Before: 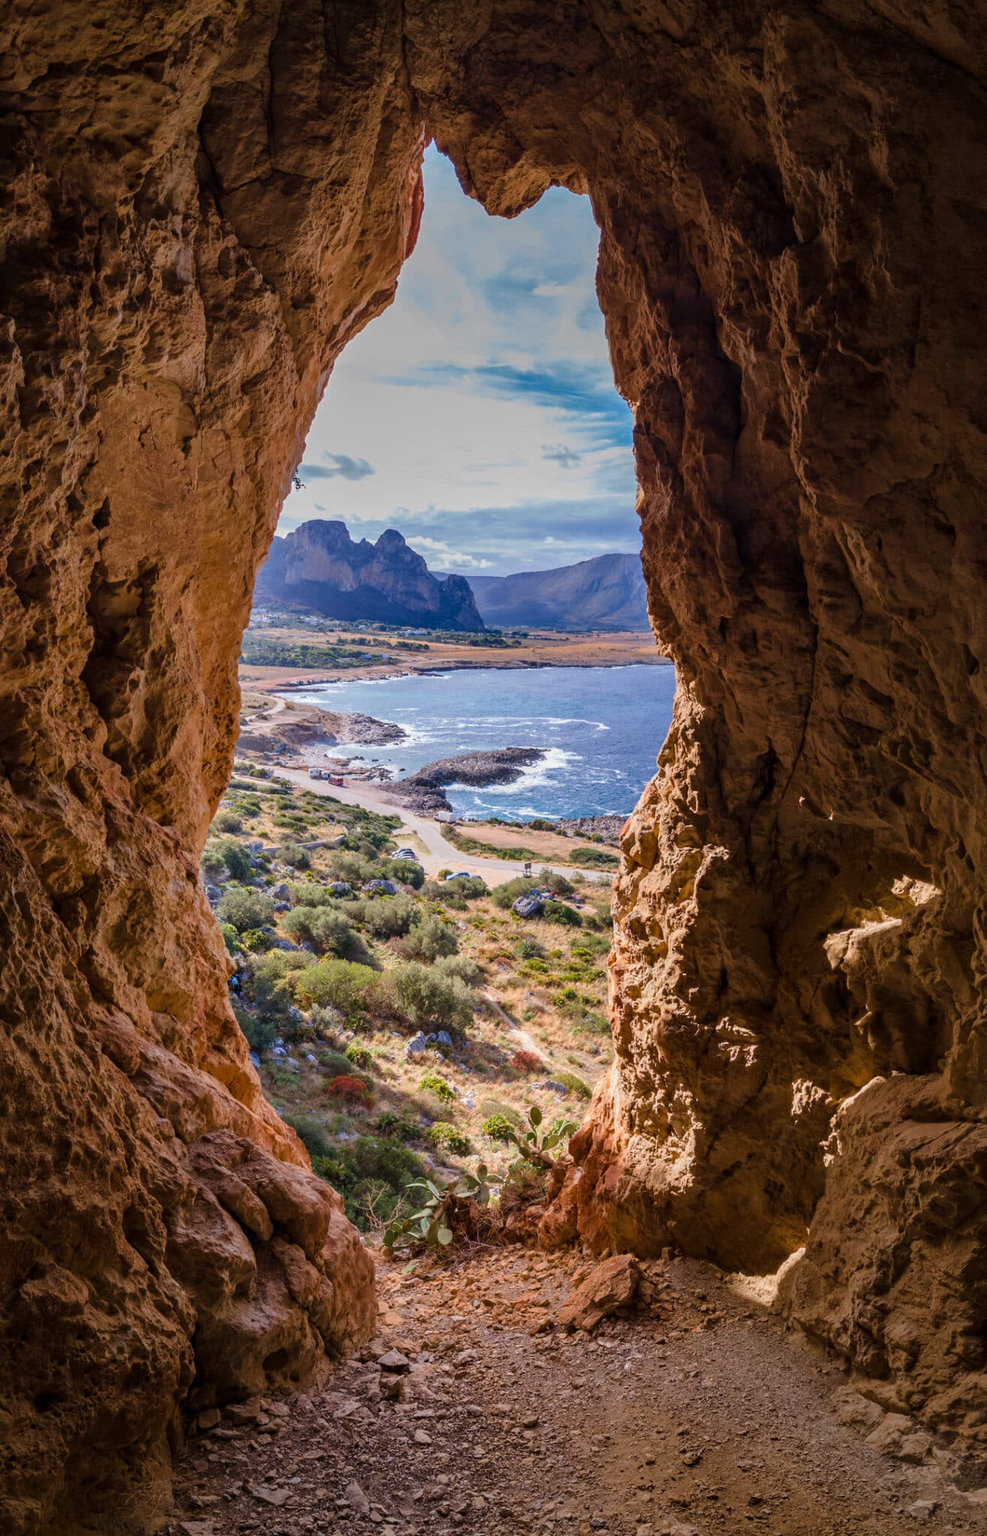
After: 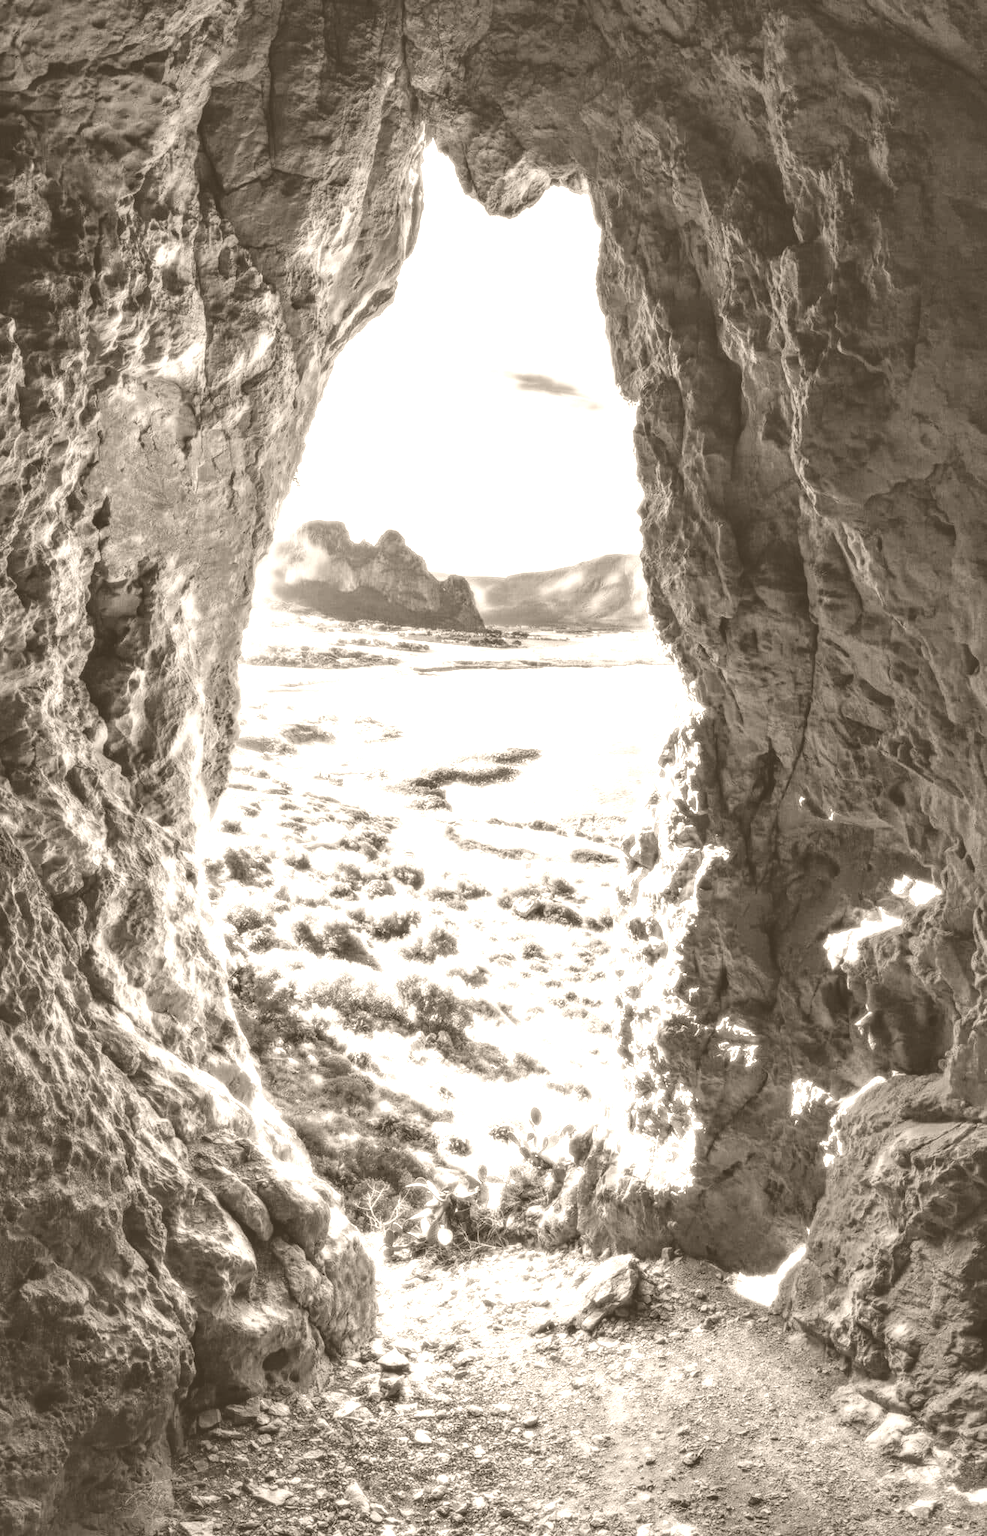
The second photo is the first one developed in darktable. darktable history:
bloom: size 0%, threshold 54.82%, strength 8.31%
local contrast: detail 150%
rotate and perspective: crop left 0, crop top 0
colorize: hue 34.49°, saturation 35.33%, source mix 100%, version 1
